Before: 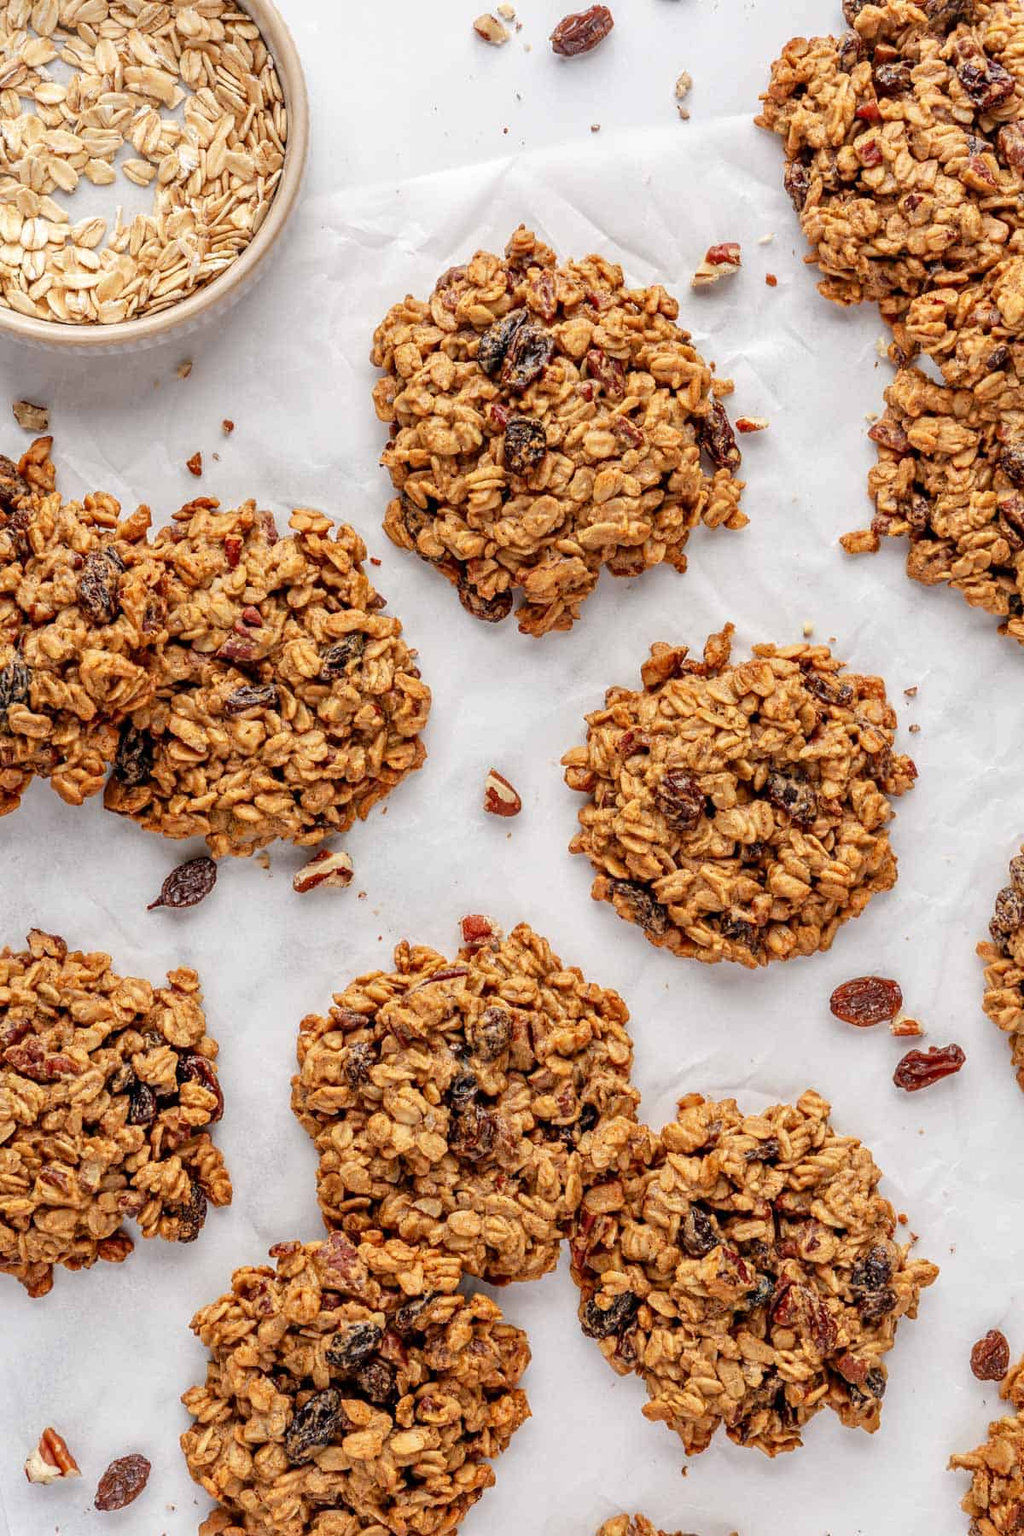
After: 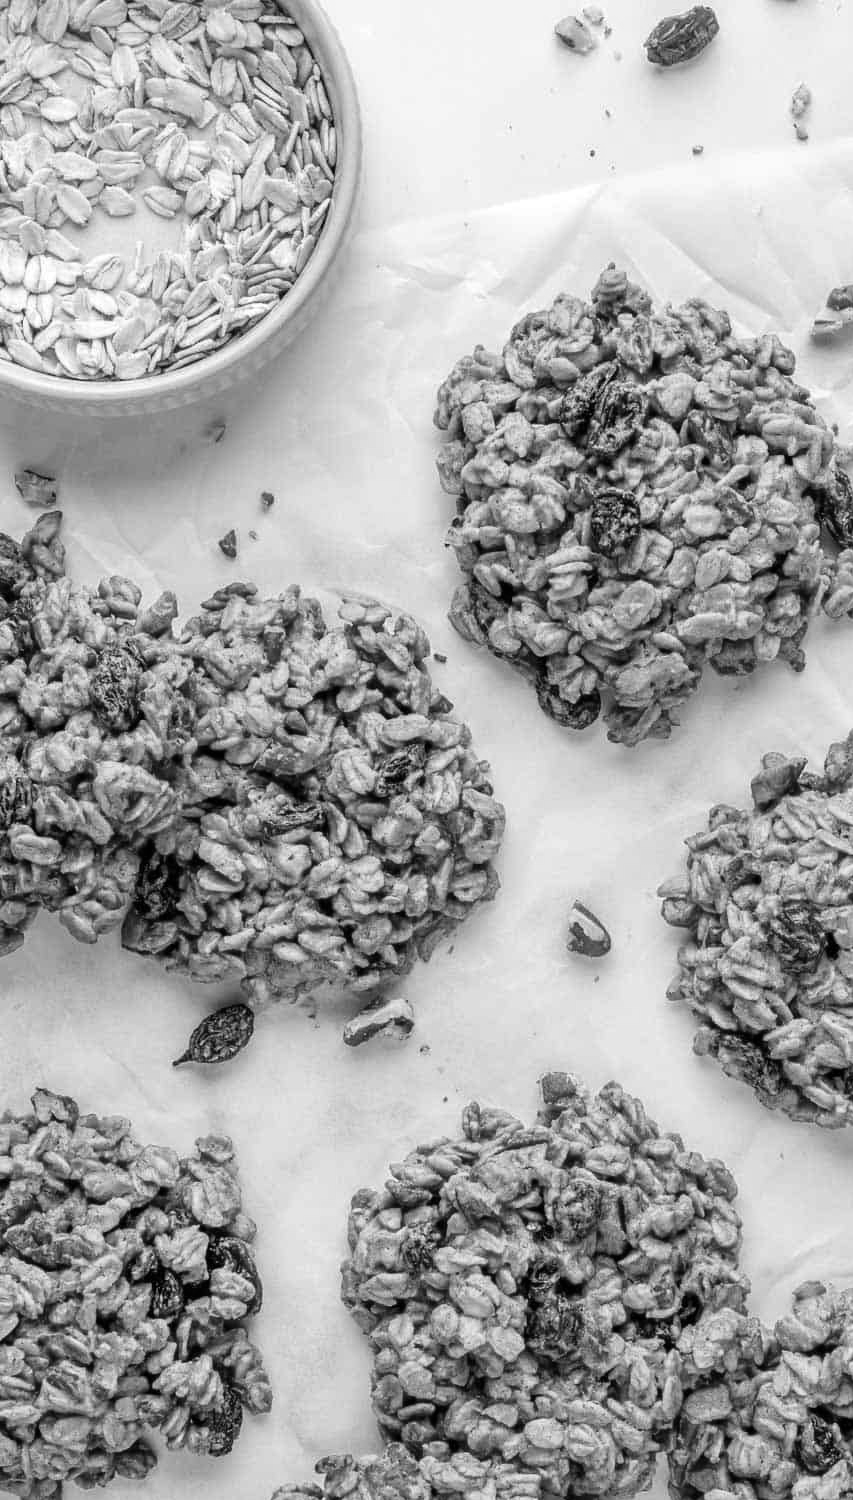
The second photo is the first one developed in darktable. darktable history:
crop: right 28.885%, bottom 16.626%
color zones: curves: ch1 [(0, -0.394) (0.143, -0.394) (0.286, -0.394) (0.429, -0.392) (0.571, -0.391) (0.714, -0.391) (0.857, -0.391) (1, -0.394)]
white balance: red 1.08, blue 0.791
